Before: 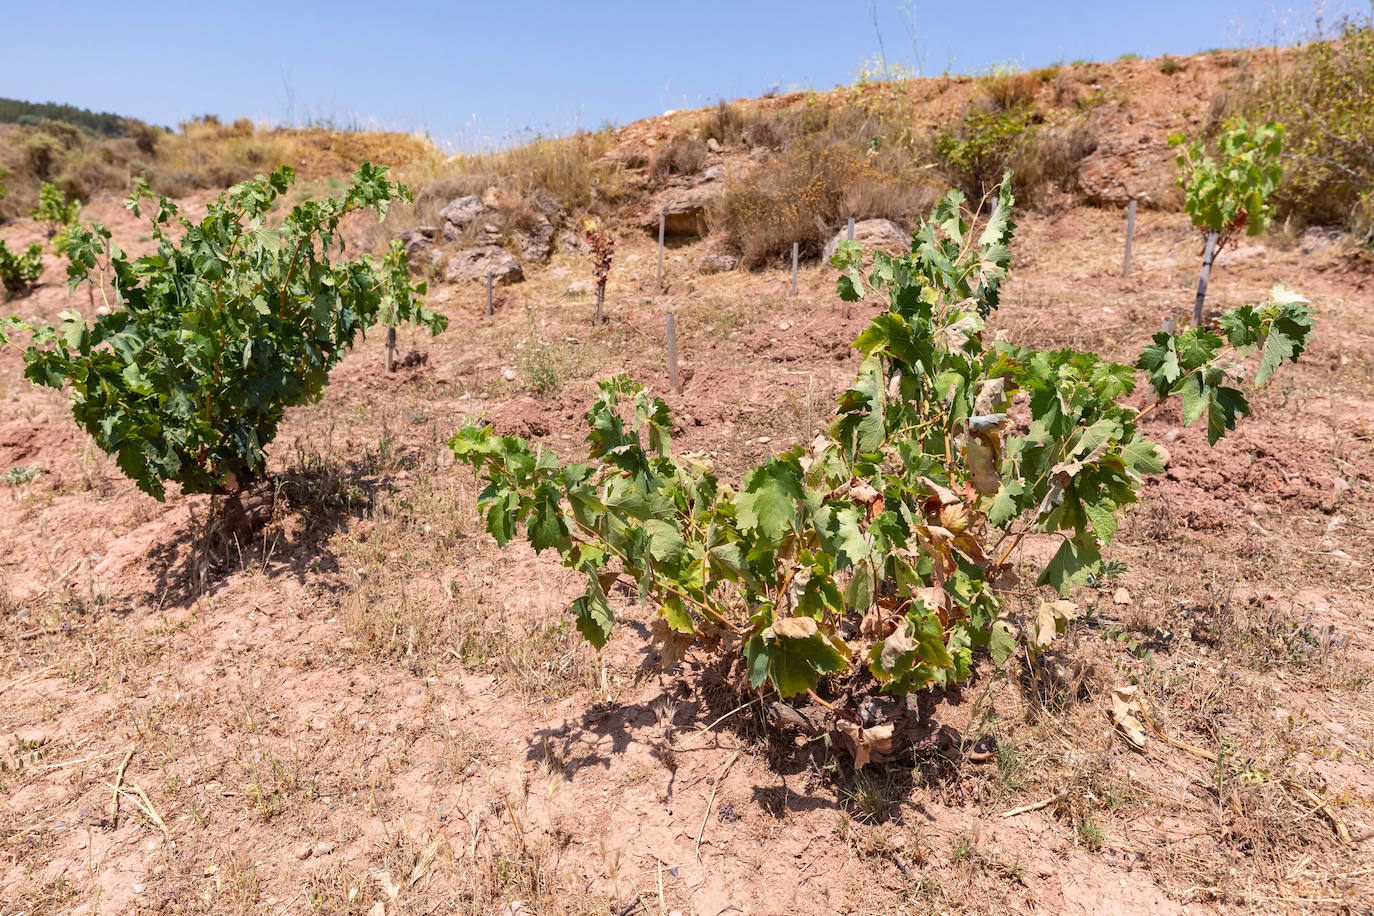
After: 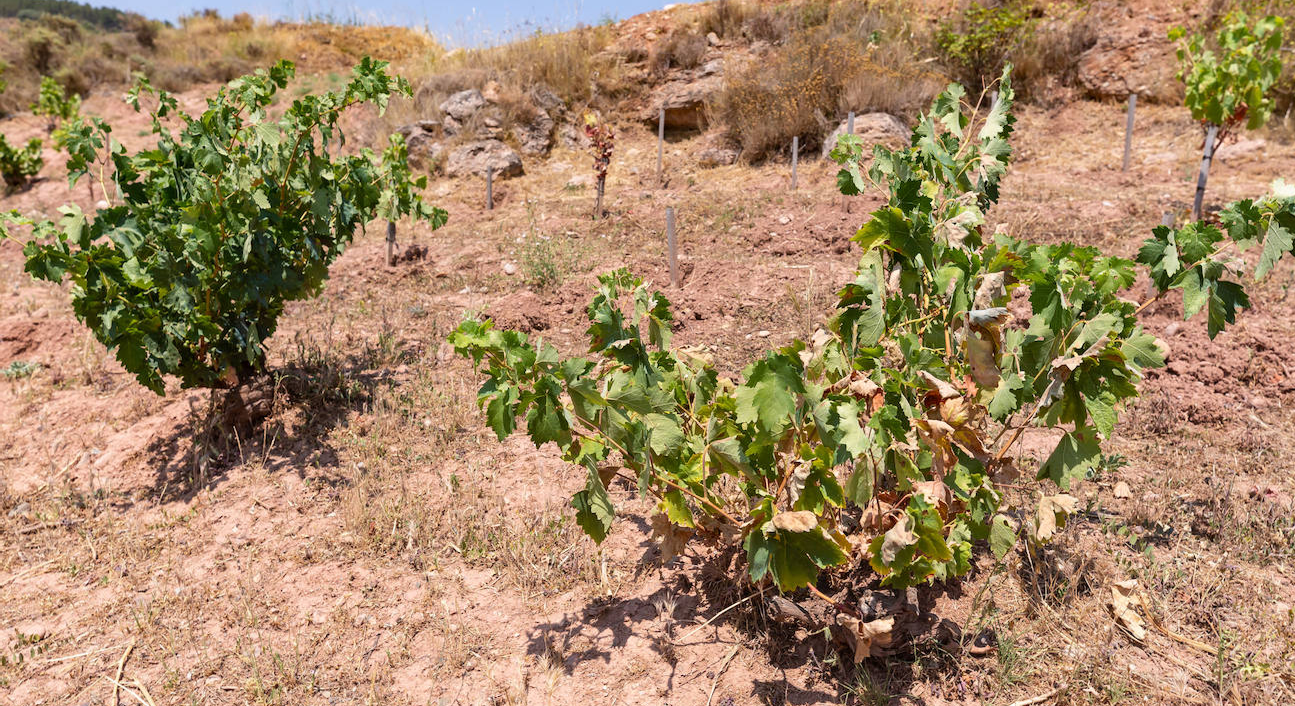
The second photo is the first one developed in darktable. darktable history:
crop and rotate: angle 0.03°, top 11.643%, right 5.651%, bottom 11.189%
